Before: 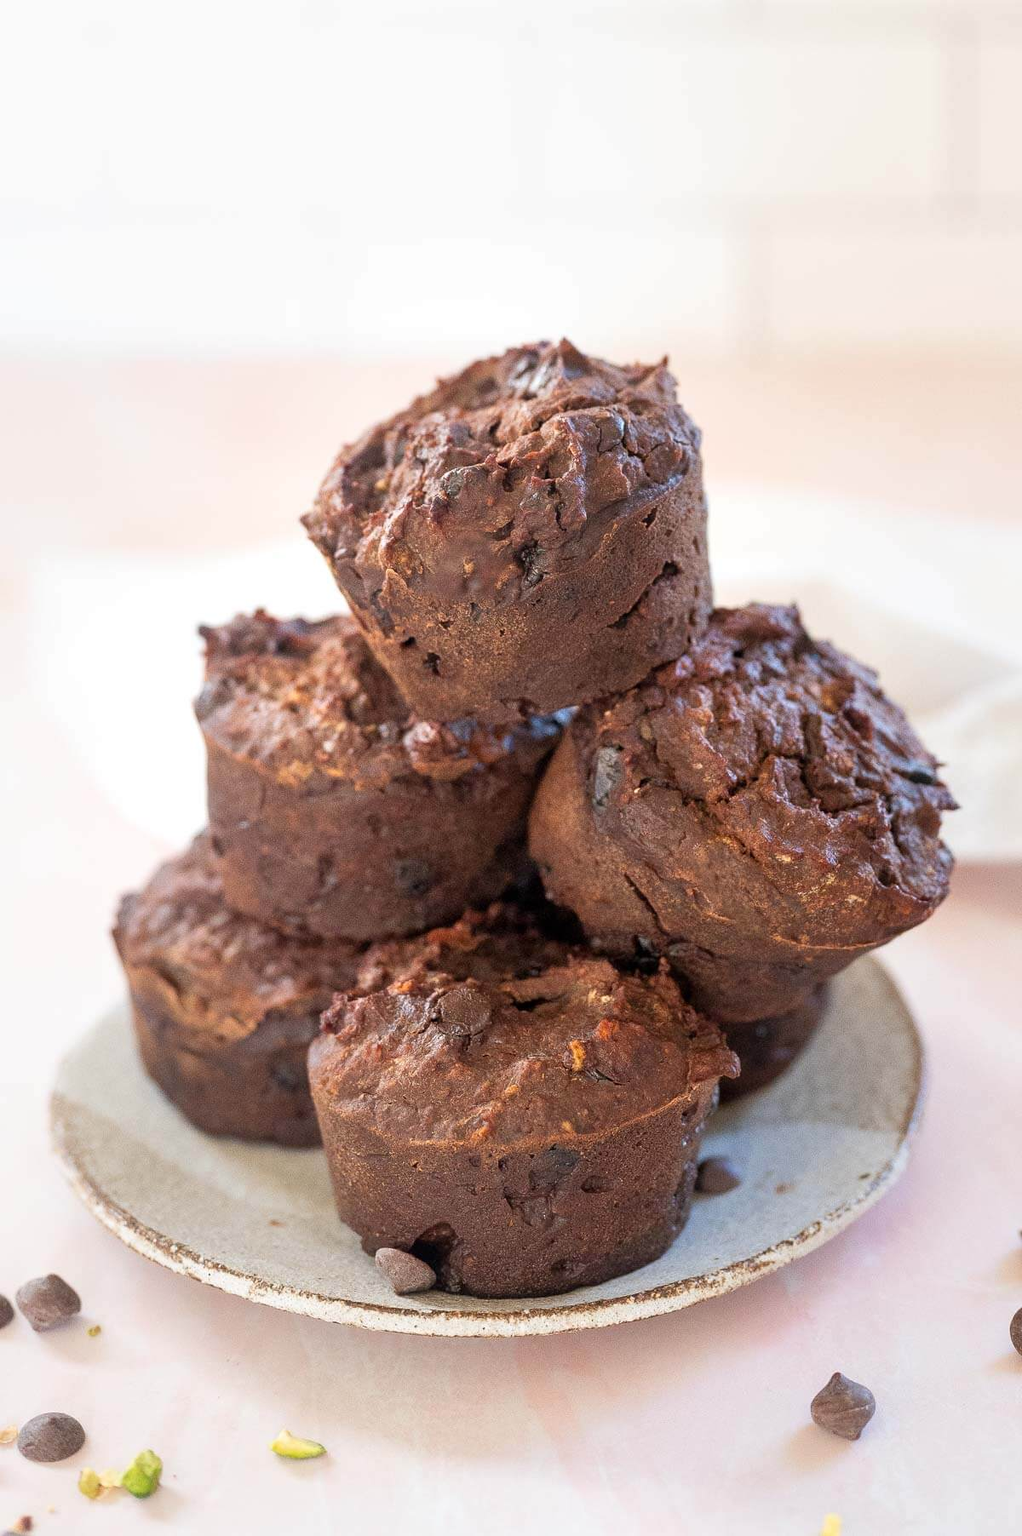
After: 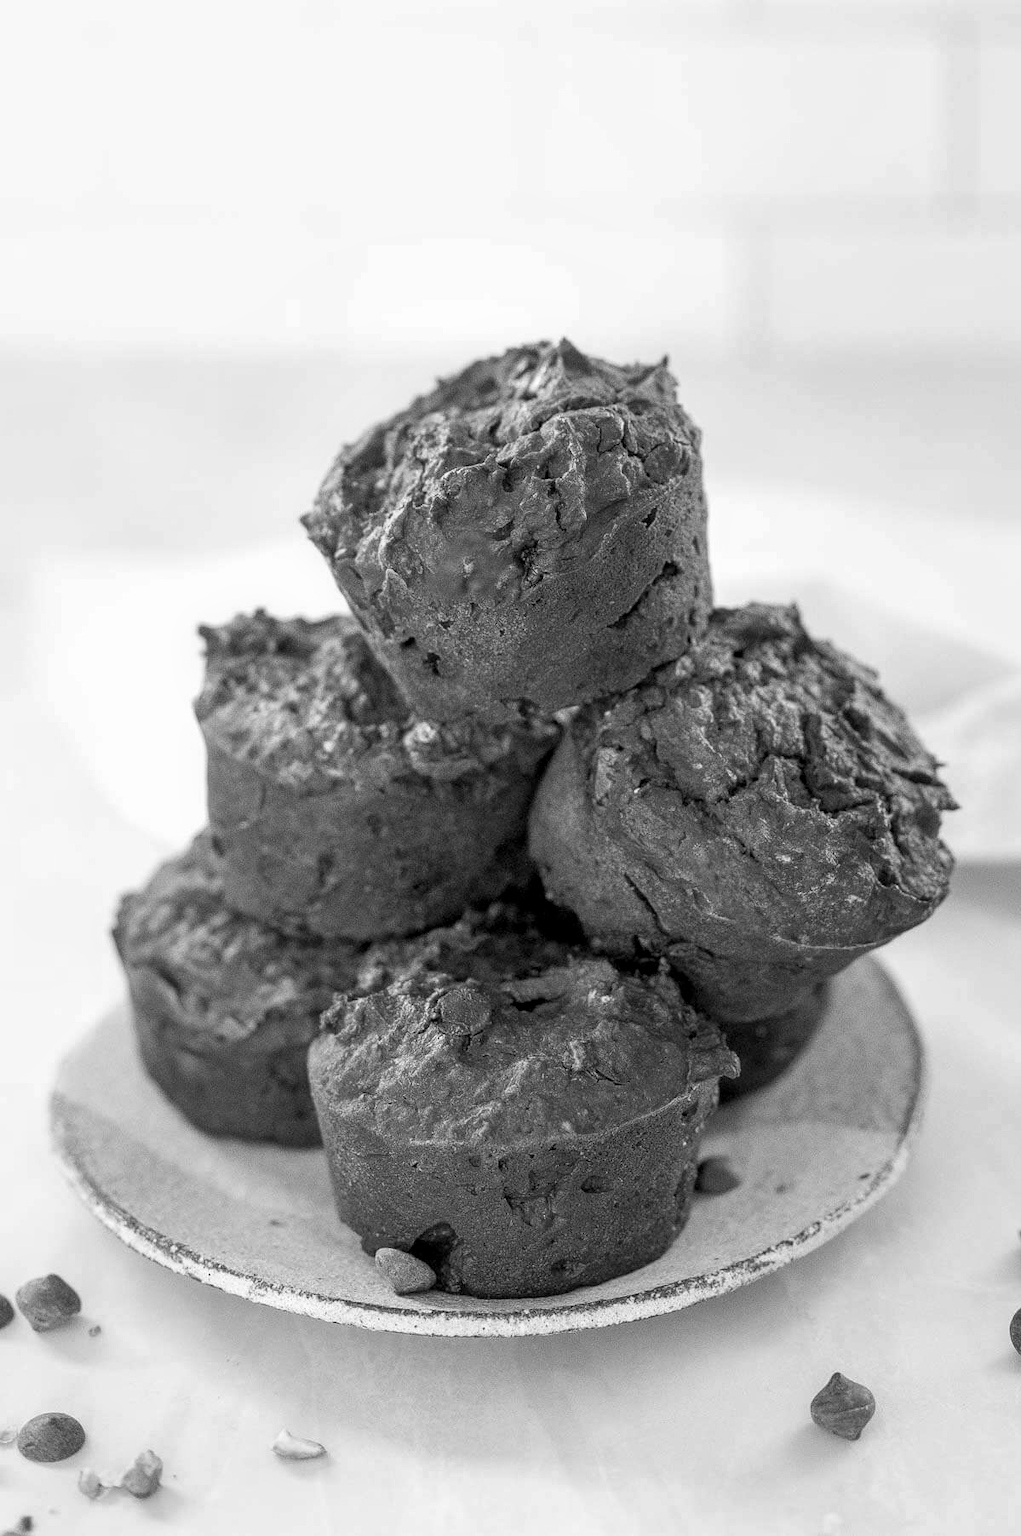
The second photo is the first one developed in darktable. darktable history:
local contrast: on, module defaults
monochrome: a -11.7, b 1.62, size 0.5, highlights 0.38
